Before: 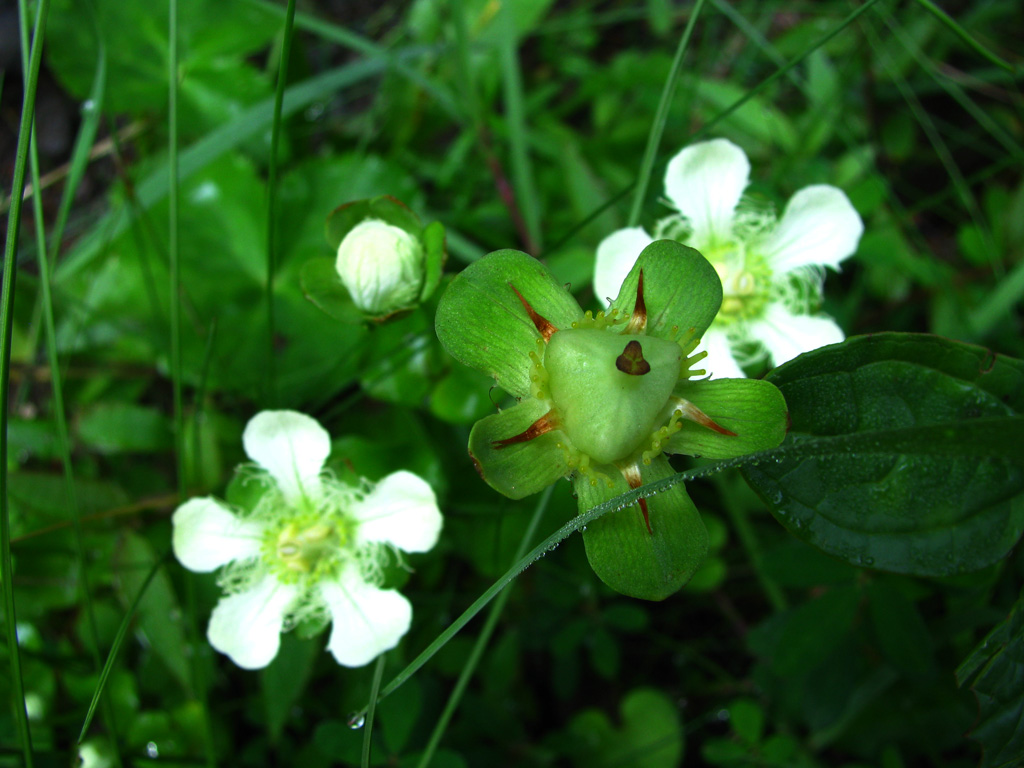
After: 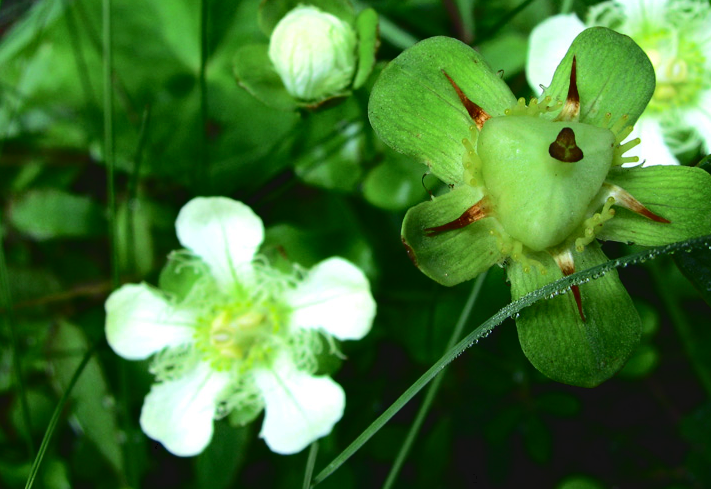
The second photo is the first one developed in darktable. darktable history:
haze removal: compatibility mode true, adaptive false
tone curve: curves: ch0 [(0, 0) (0.003, 0.054) (0.011, 0.057) (0.025, 0.056) (0.044, 0.062) (0.069, 0.071) (0.1, 0.088) (0.136, 0.111) (0.177, 0.146) (0.224, 0.19) (0.277, 0.261) (0.335, 0.363) (0.399, 0.458) (0.468, 0.562) (0.543, 0.653) (0.623, 0.725) (0.709, 0.801) (0.801, 0.853) (0.898, 0.915) (1, 1)], color space Lab, independent channels, preserve colors none
crop: left 6.575%, top 27.756%, right 23.95%, bottom 8.446%
